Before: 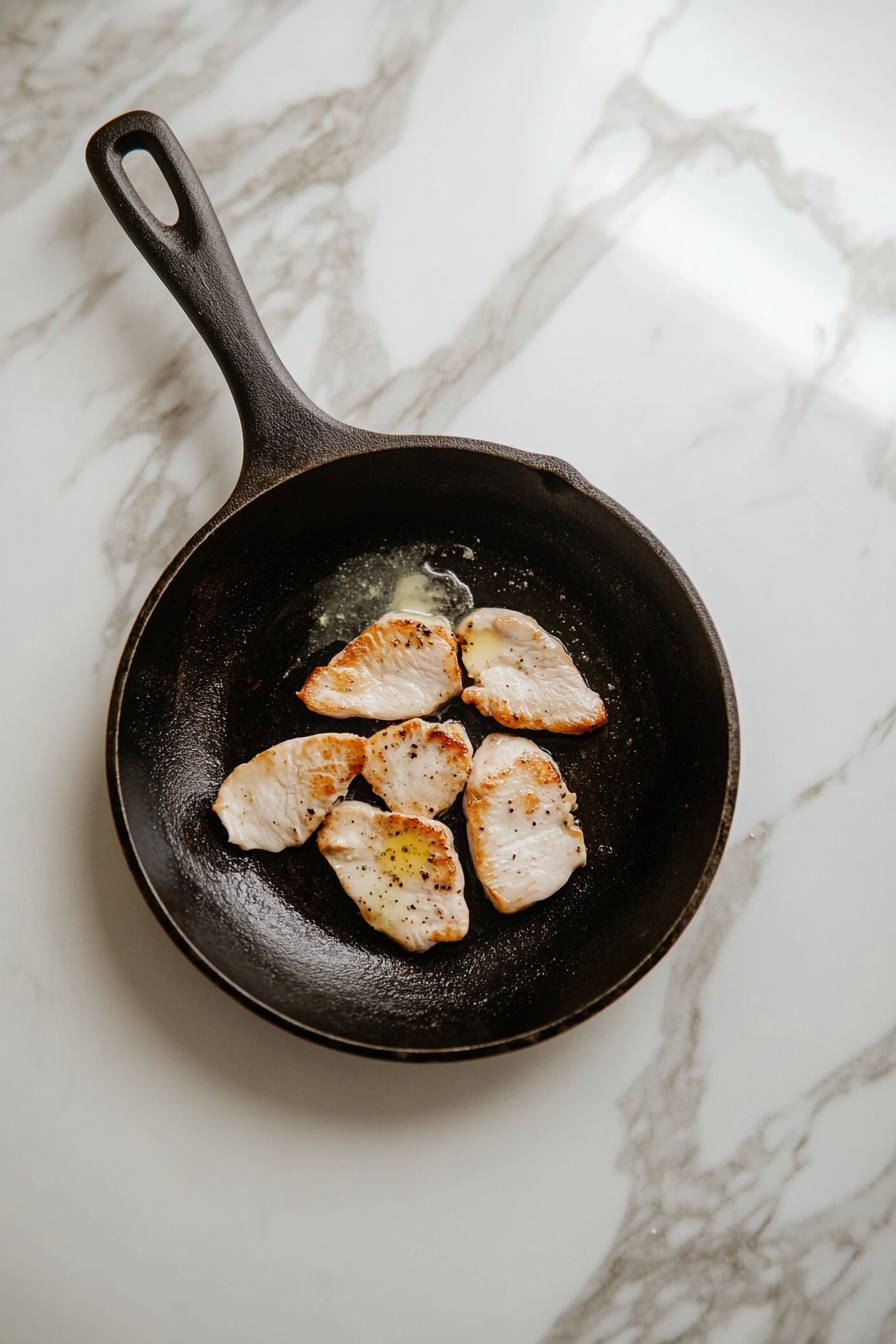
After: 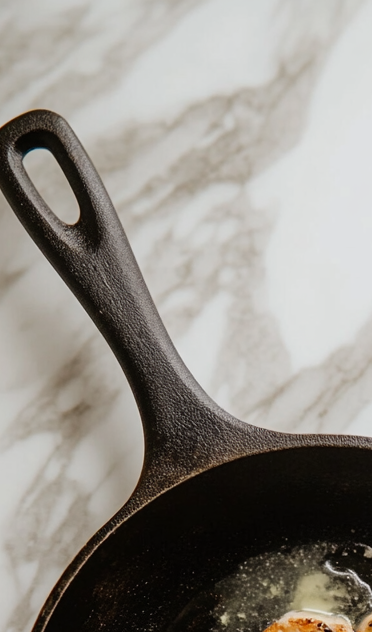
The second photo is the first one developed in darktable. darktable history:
crop and rotate: left 11.09%, top 0.113%, right 47.282%, bottom 52.84%
